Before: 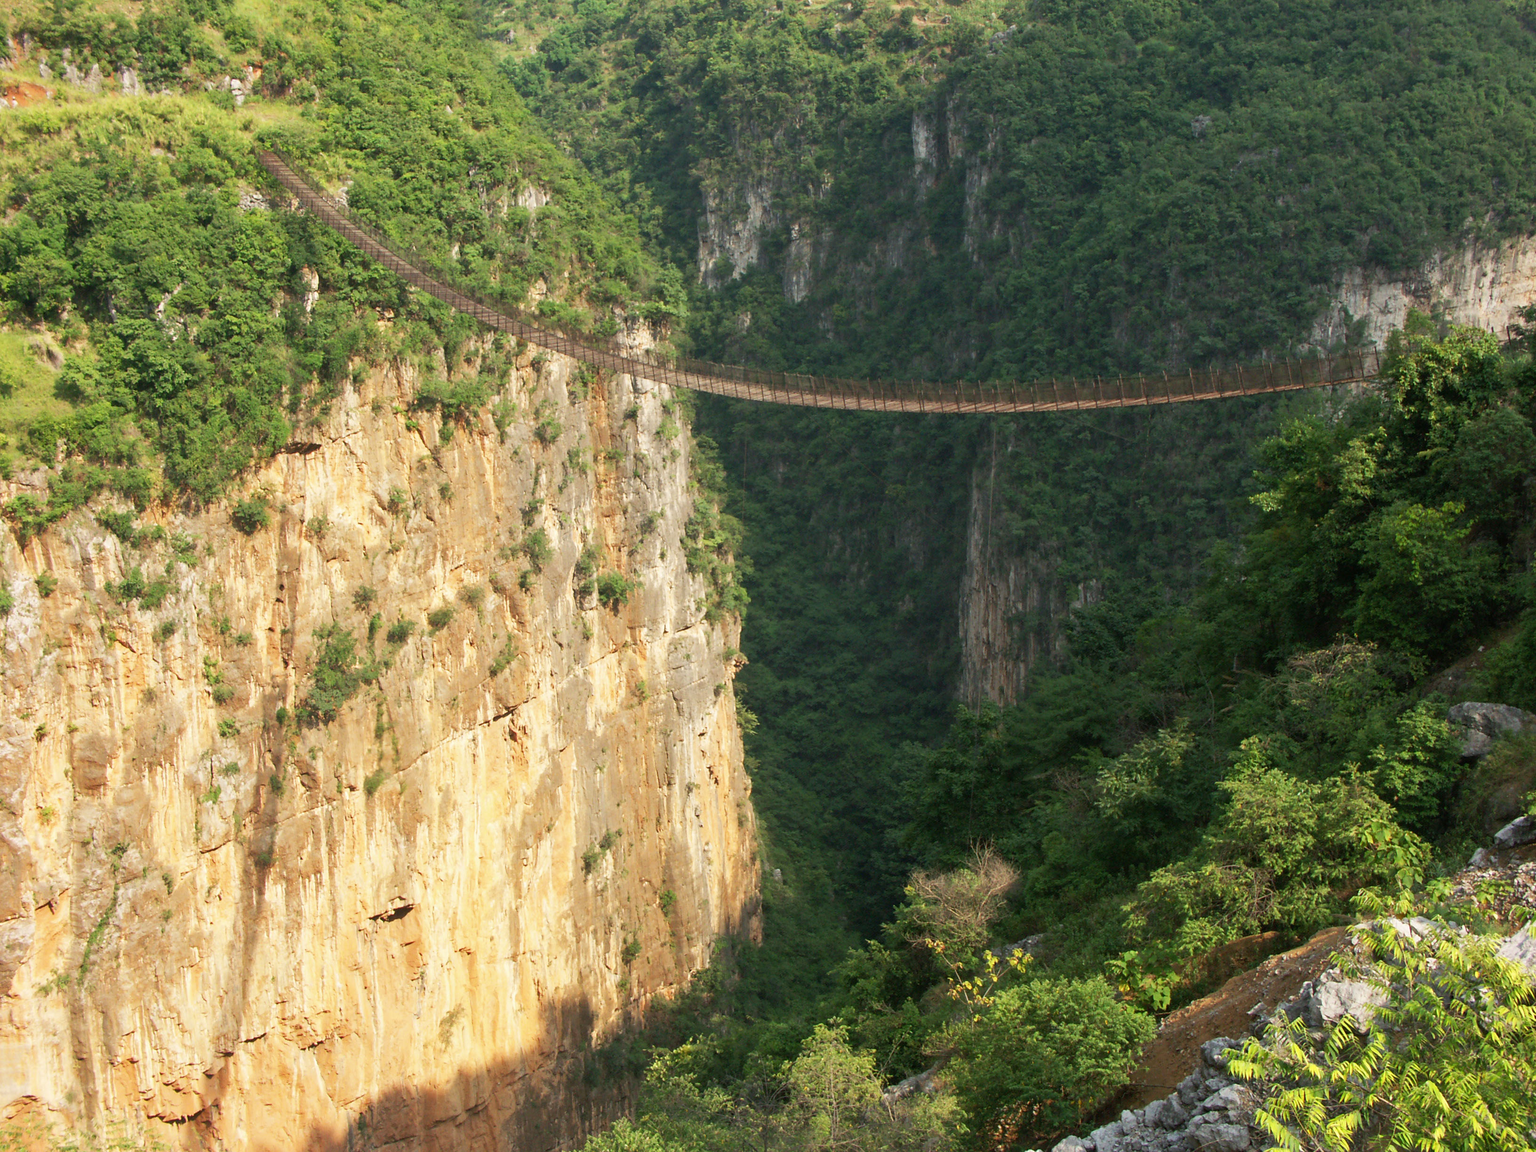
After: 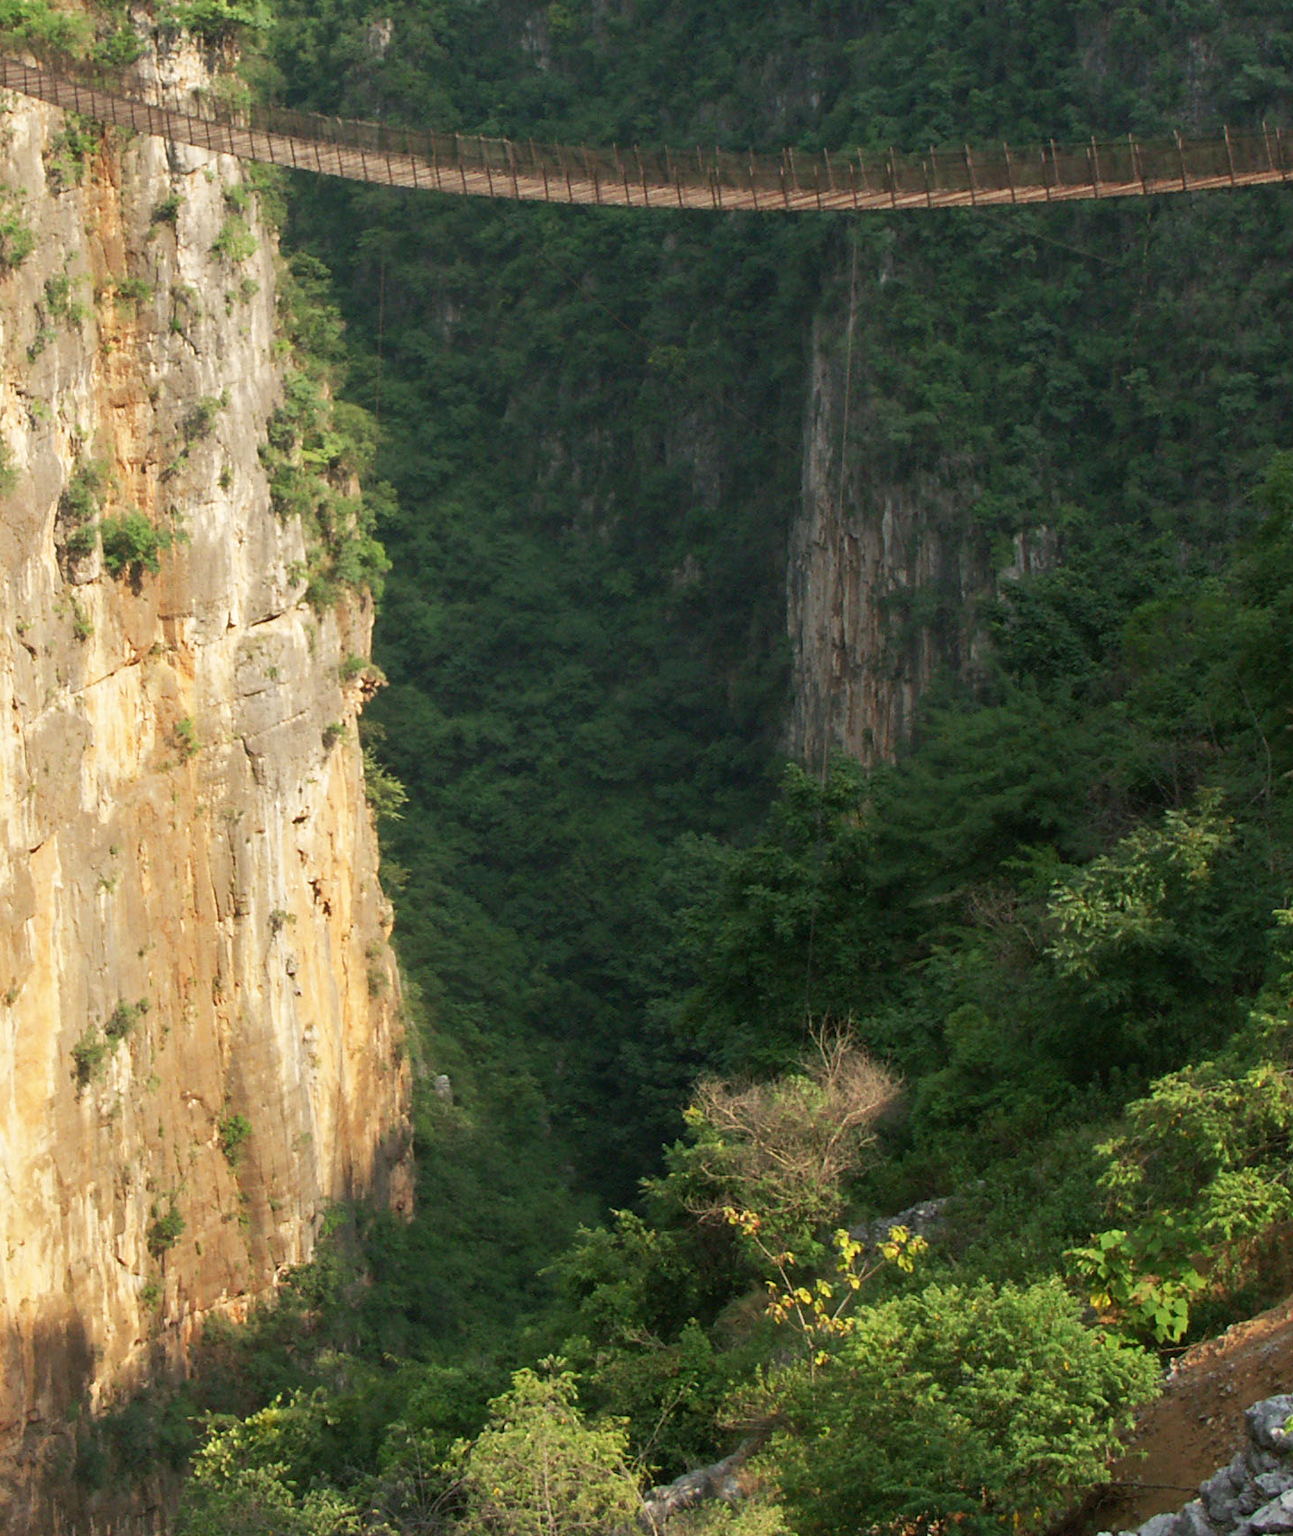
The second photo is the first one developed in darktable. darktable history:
crop: left 35.432%, top 26.233%, right 20.145%, bottom 3.432%
tone equalizer: on, module defaults
